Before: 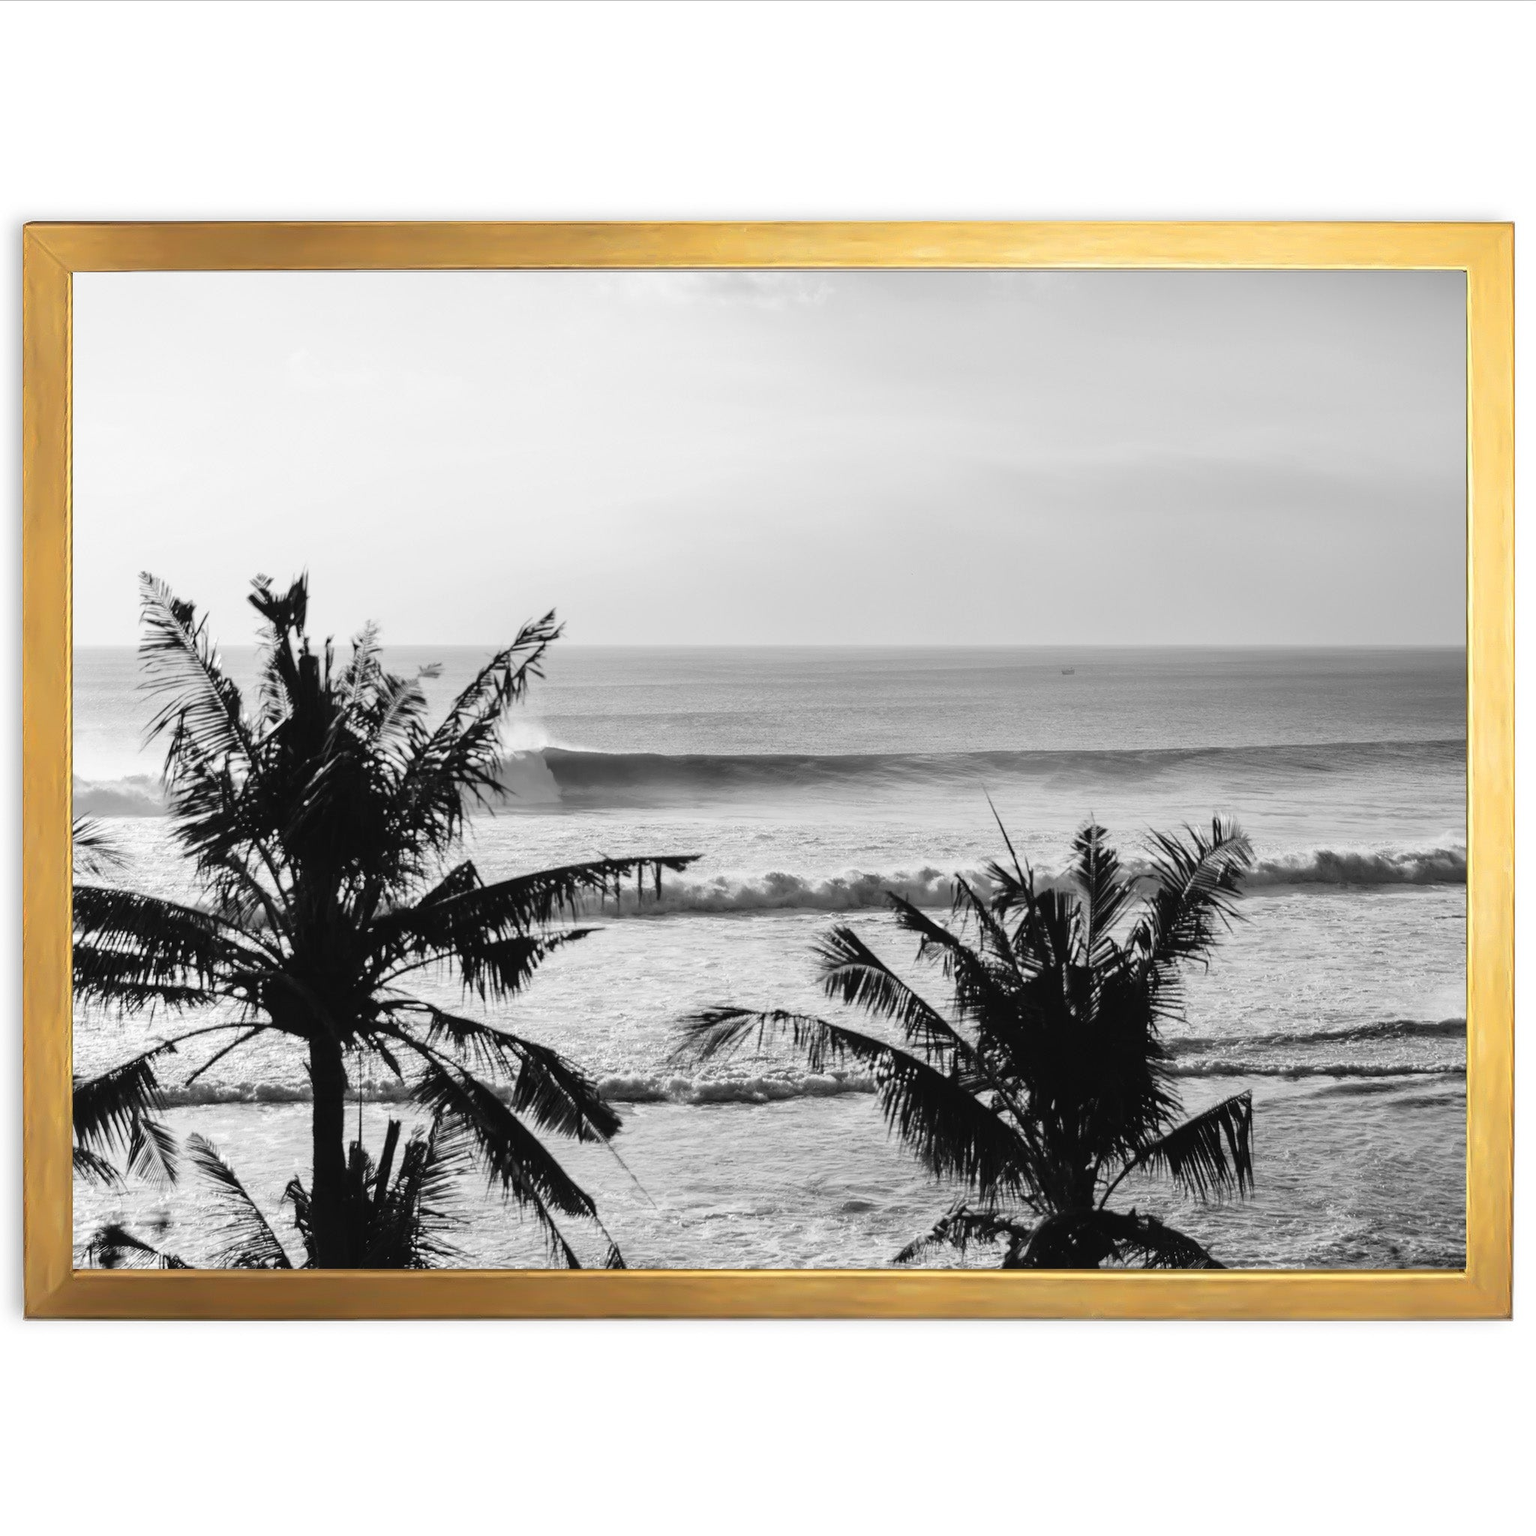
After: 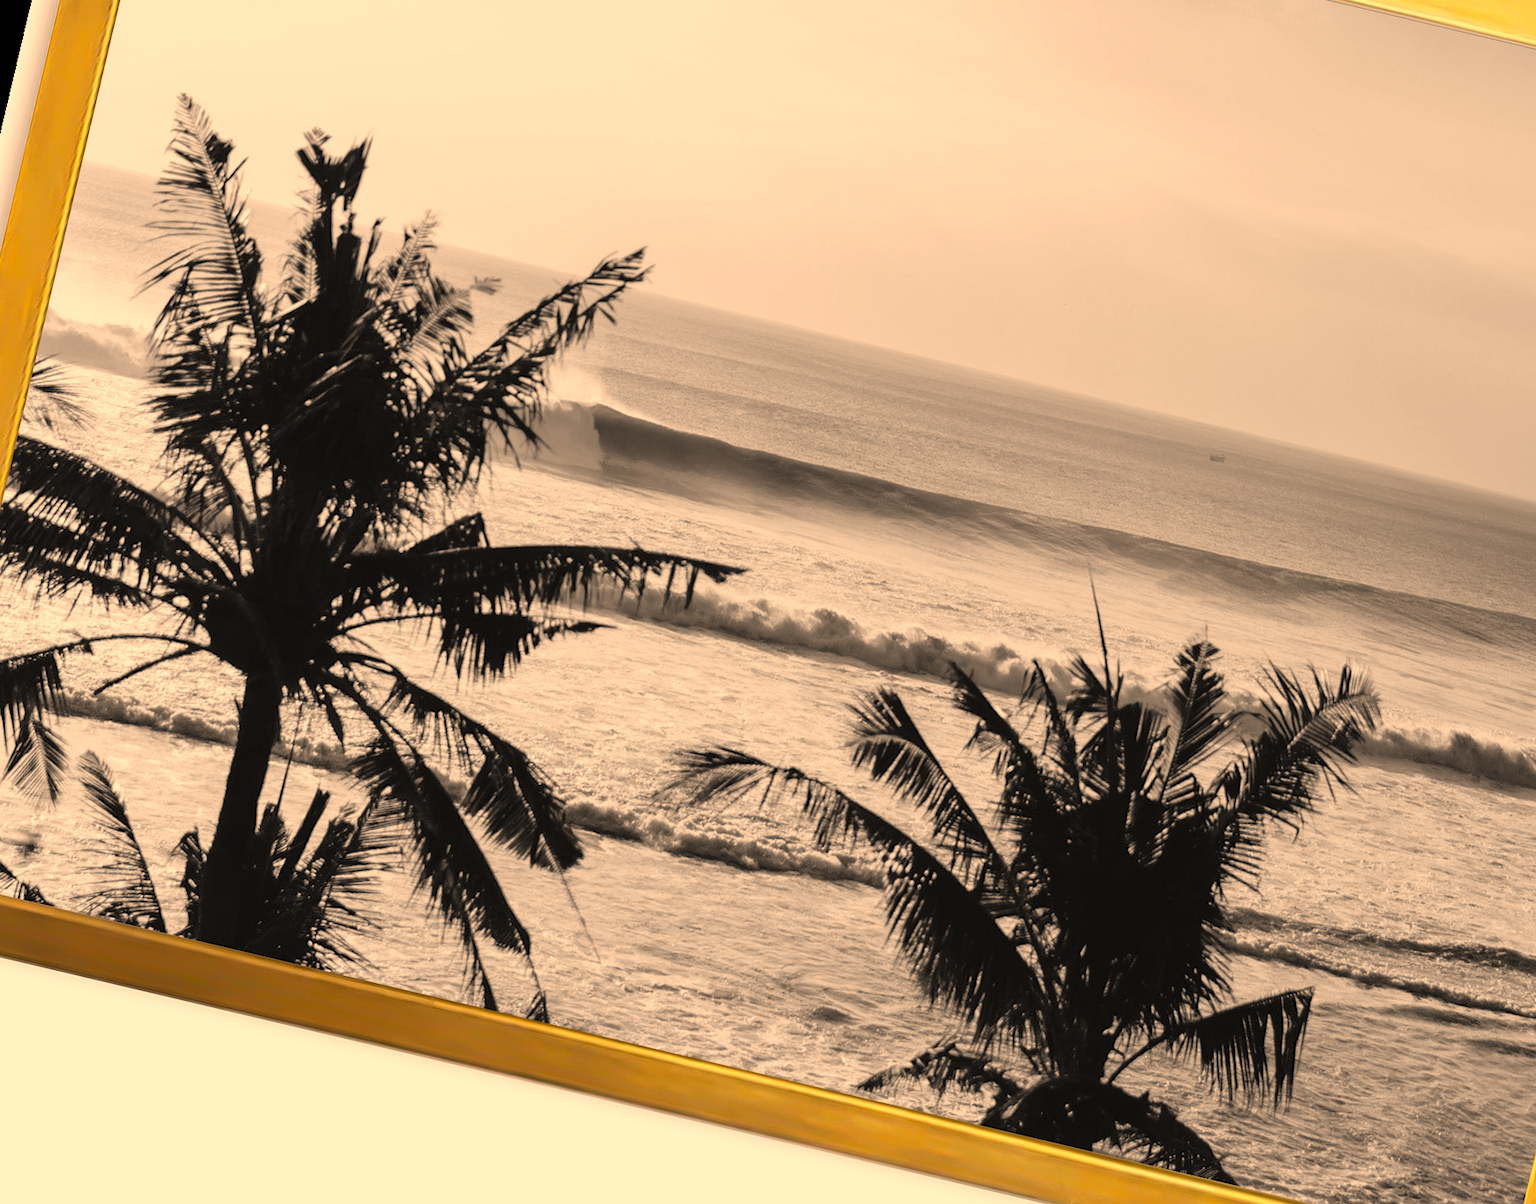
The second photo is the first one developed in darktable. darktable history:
crop: left 11.123%, top 27.61%, right 18.3%, bottom 17.034%
rotate and perspective: rotation 13.27°, automatic cropping off
color correction: highlights a* 15, highlights b* 31.55
